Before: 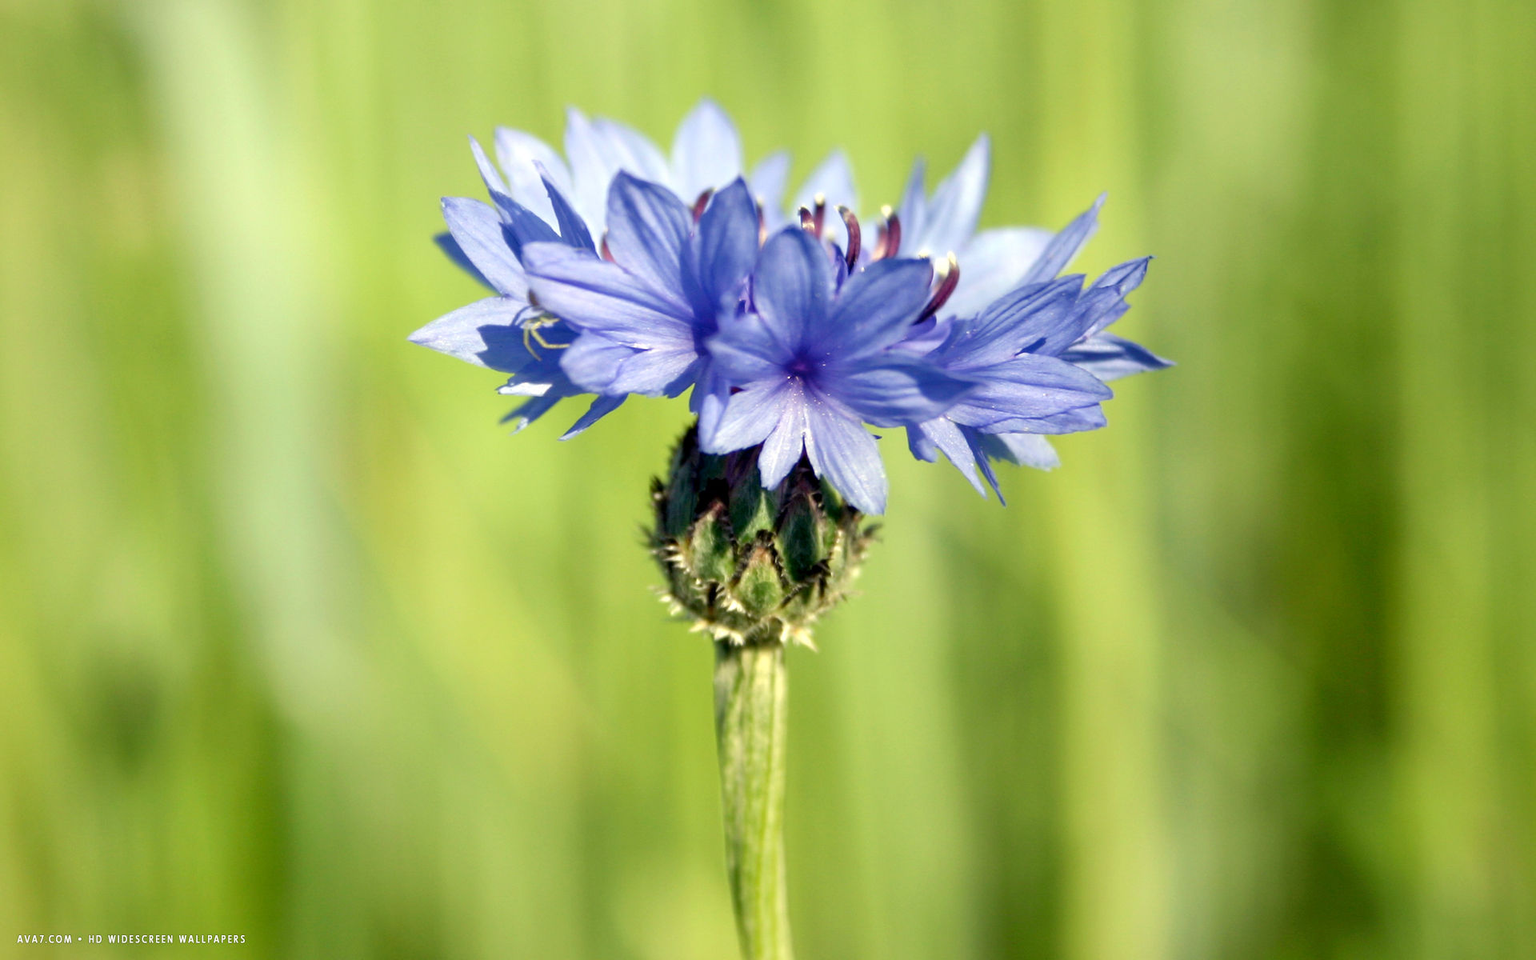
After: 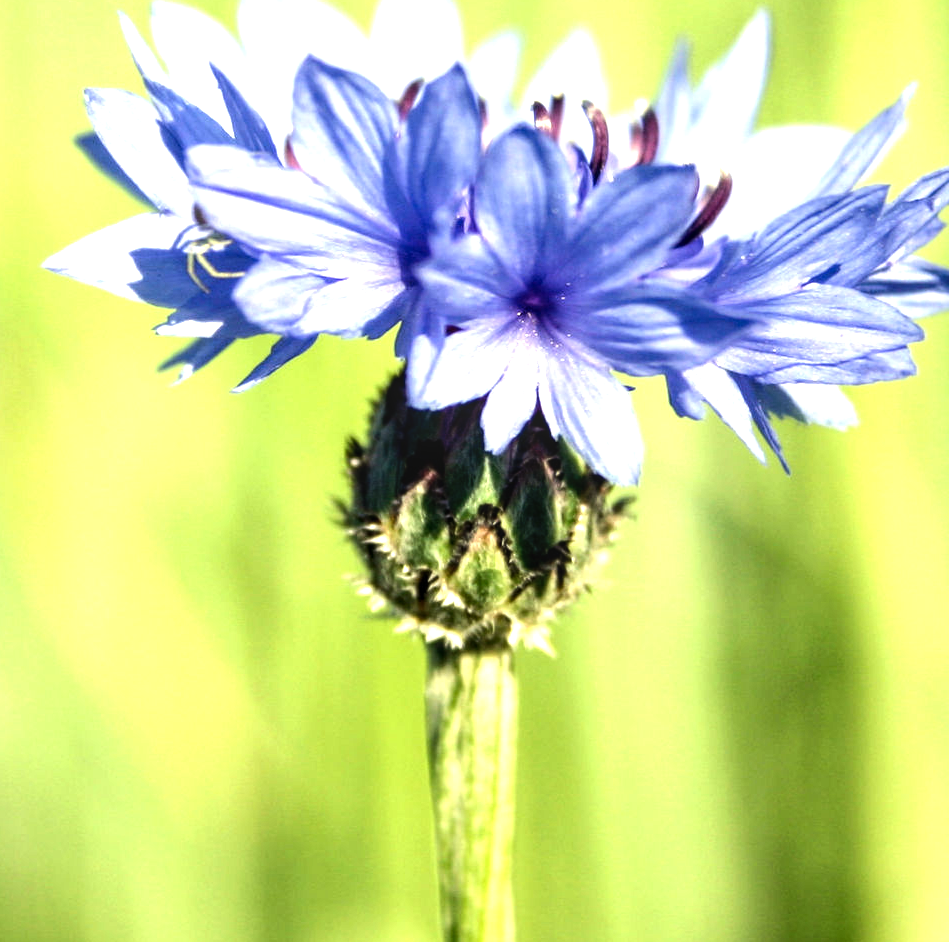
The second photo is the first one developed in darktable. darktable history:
local contrast: detail 130%
tone equalizer: -8 EV -1.08 EV, -7 EV -1.01 EV, -6 EV -0.867 EV, -5 EV -0.578 EV, -3 EV 0.578 EV, -2 EV 0.867 EV, -1 EV 1.01 EV, +0 EV 1.08 EV, edges refinement/feathering 500, mask exposure compensation -1.57 EV, preserve details no
crop and rotate: angle 0.02°, left 24.353%, top 13.219%, right 26.156%, bottom 8.224%
